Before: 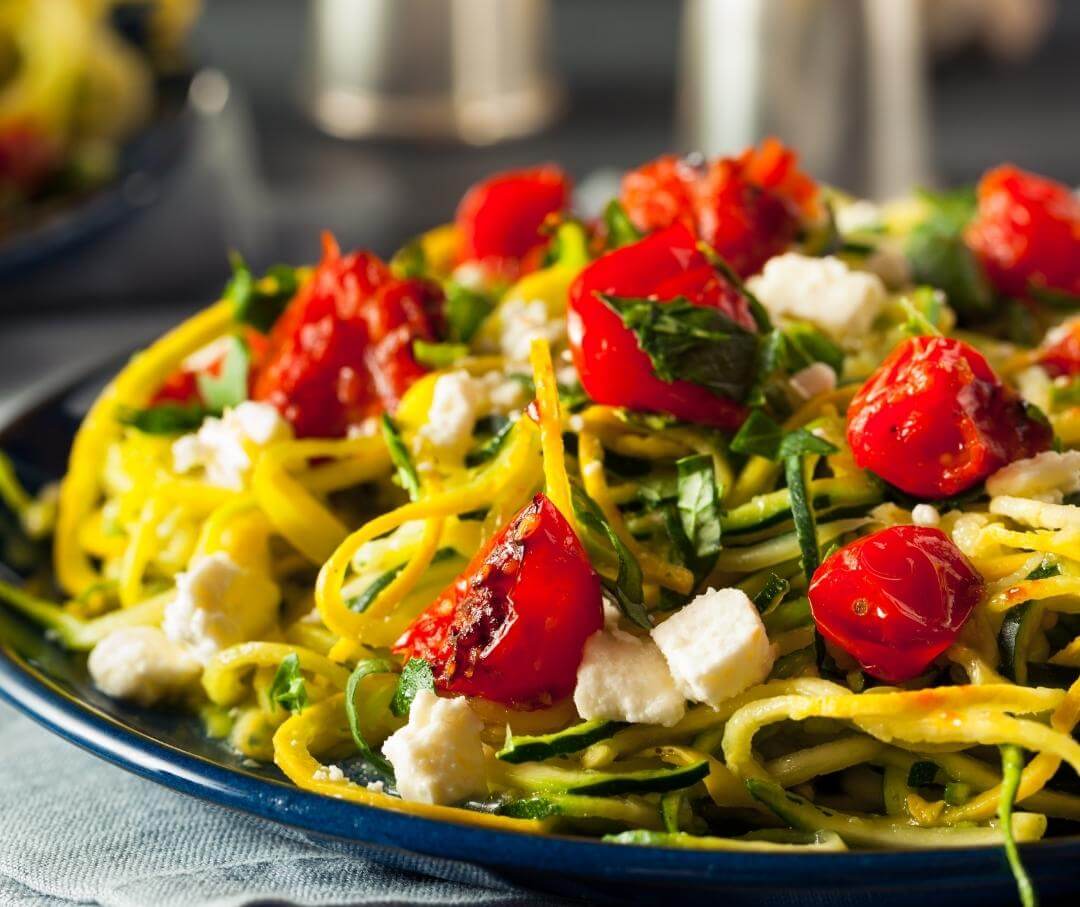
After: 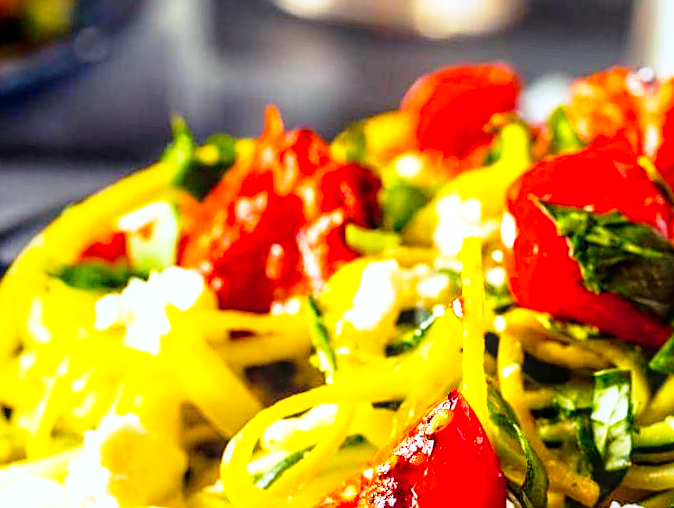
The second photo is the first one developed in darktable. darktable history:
base curve: curves: ch0 [(0, 0) (0.012, 0.01) (0.073, 0.168) (0.31, 0.711) (0.645, 0.957) (1, 1)], preserve colors none
crop and rotate: angle -6.2°, left 2.186%, top 6.636%, right 27.66%, bottom 30.436%
local contrast: on, module defaults
color balance rgb: shadows lift › chroma 2.994%, shadows lift › hue 281.5°, perceptual saturation grading › global saturation 31.033%
color correction: highlights a* -0.674, highlights b* -9.13
sharpen: on, module defaults
shadows and highlights: radius 91.52, shadows -15.07, white point adjustment 0.256, highlights 32.32, compress 48.26%, soften with gaussian
